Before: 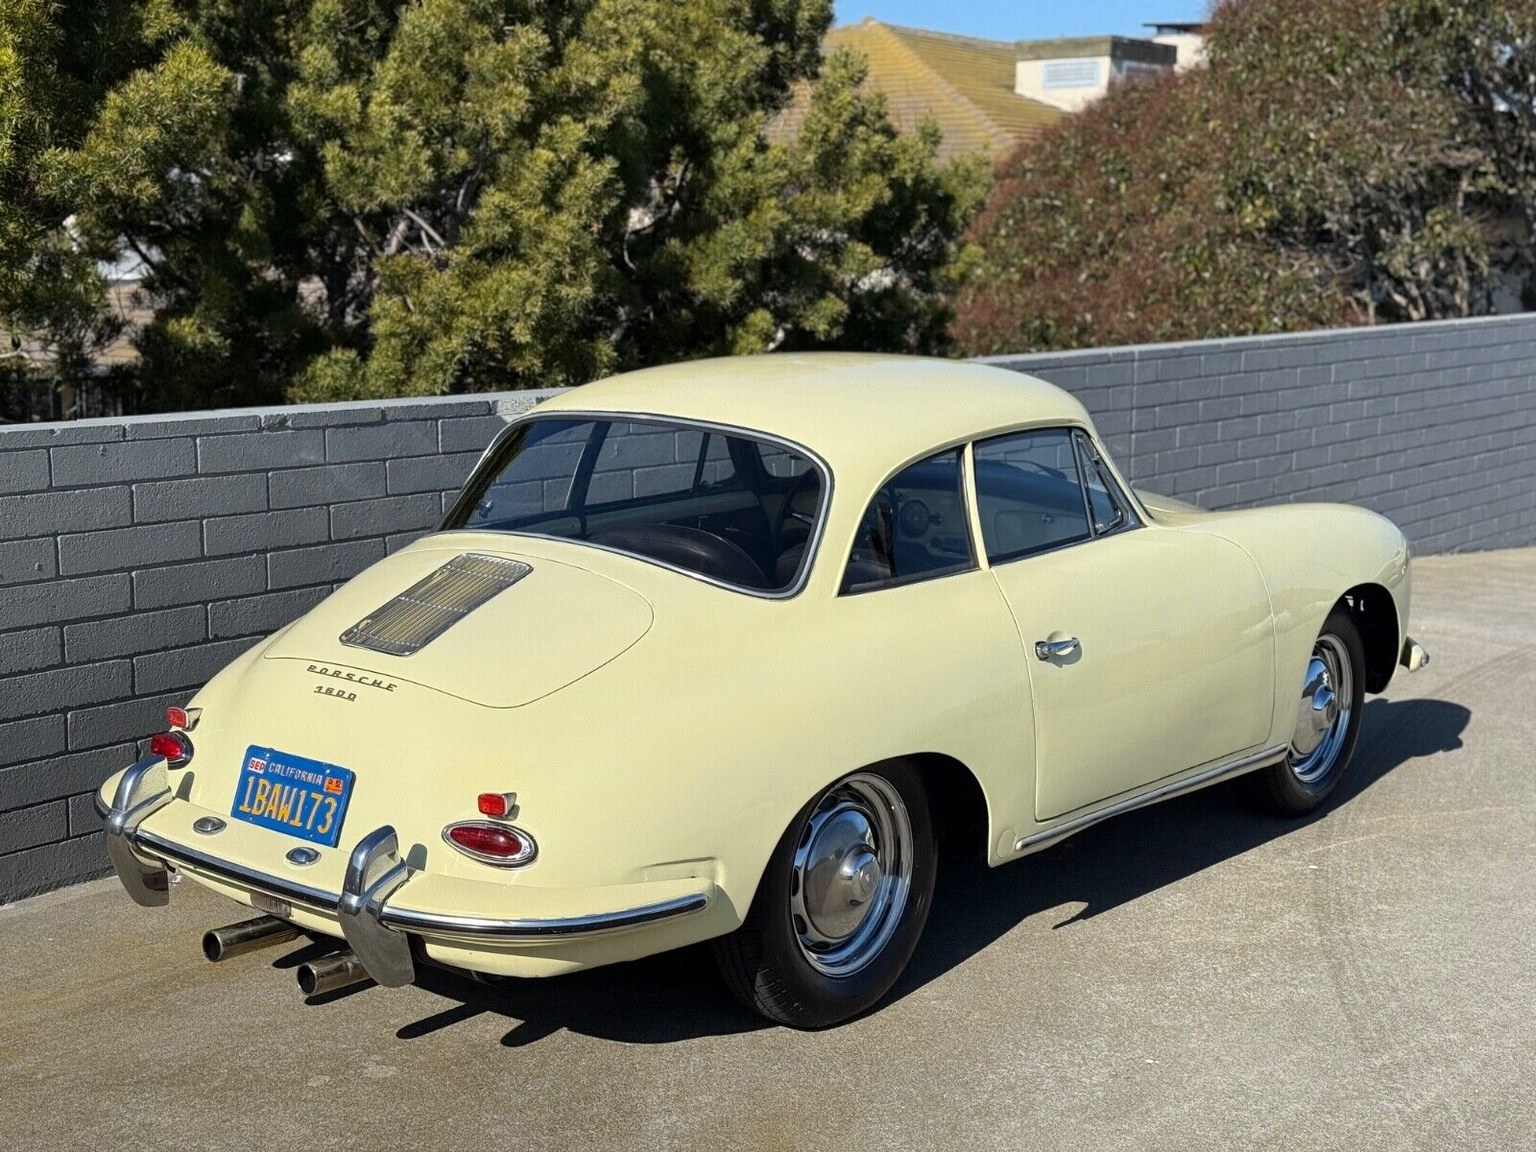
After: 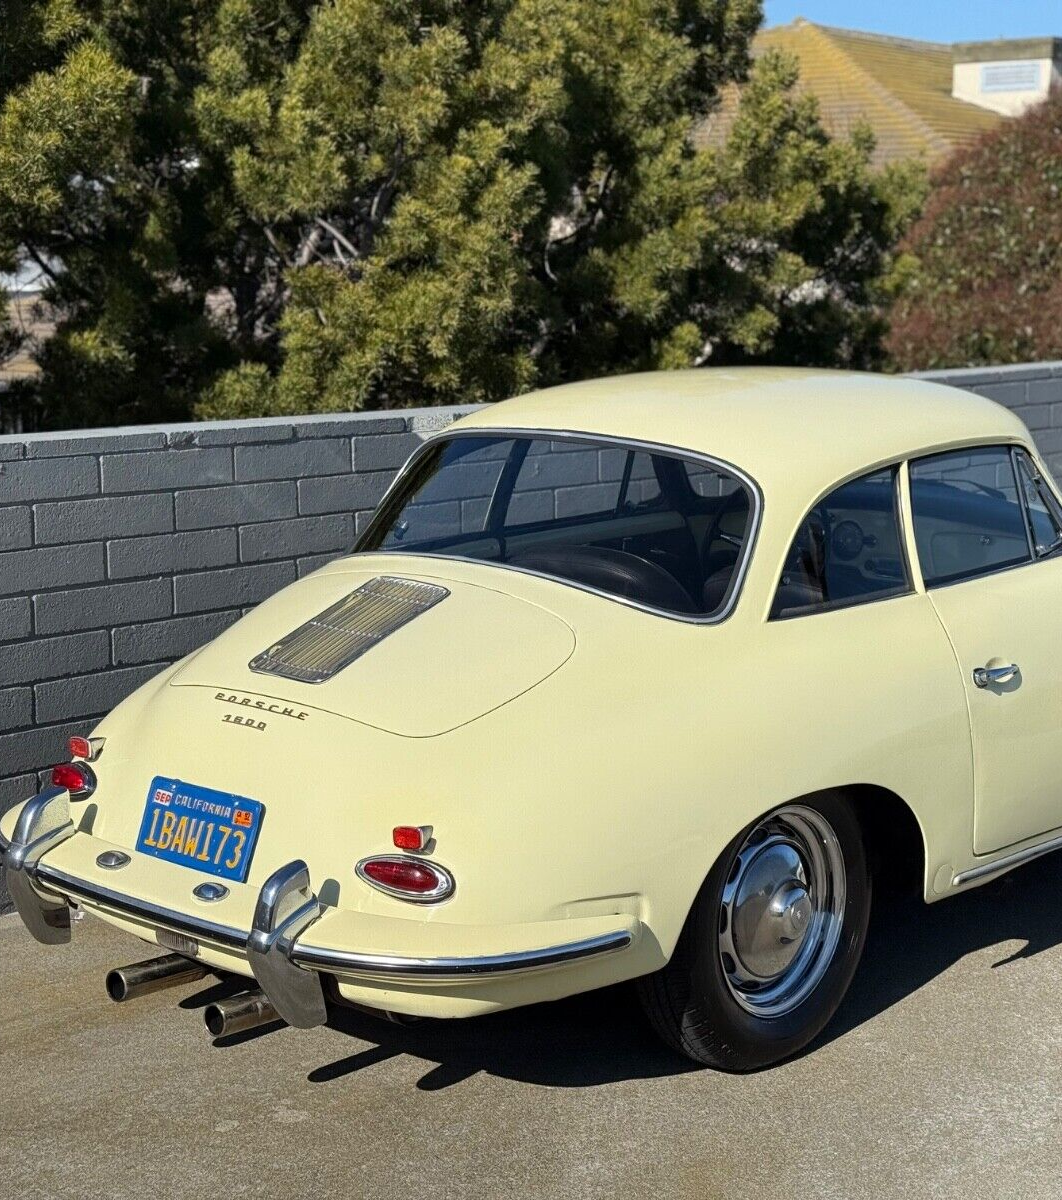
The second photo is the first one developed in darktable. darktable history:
crop and rotate: left 6.68%, right 26.929%
